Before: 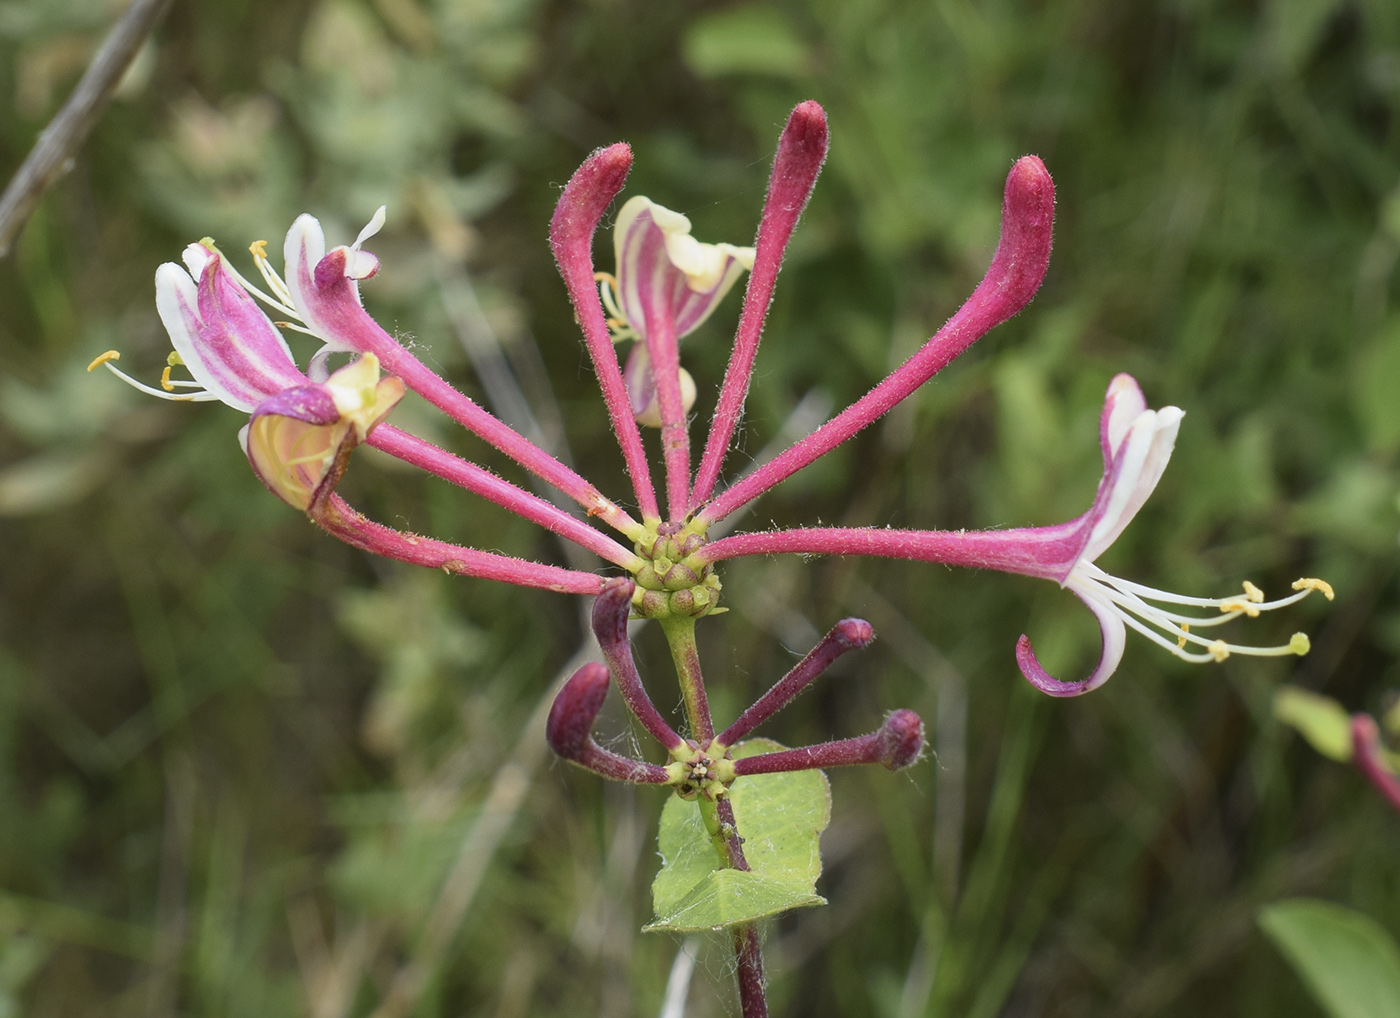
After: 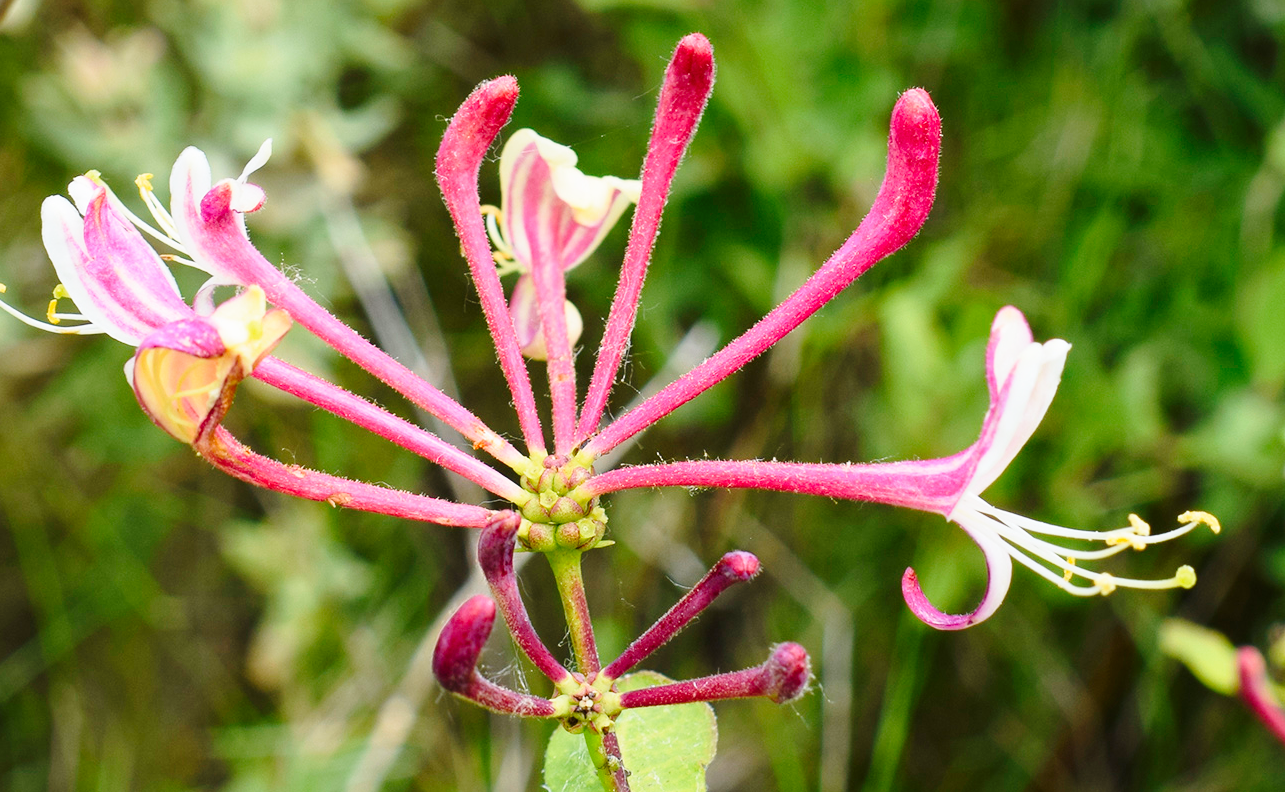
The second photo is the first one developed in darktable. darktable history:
contrast brightness saturation: contrast 0.044, saturation 0.159
base curve: curves: ch0 [(0, 0) (0.028, 0.03) (0.121, 0.232) (0.46, 0.748) (0.859, 0.968) (1, 1)], preserve colors none
crop: left 8.167%, top 6.608%, bottom 15.359%
